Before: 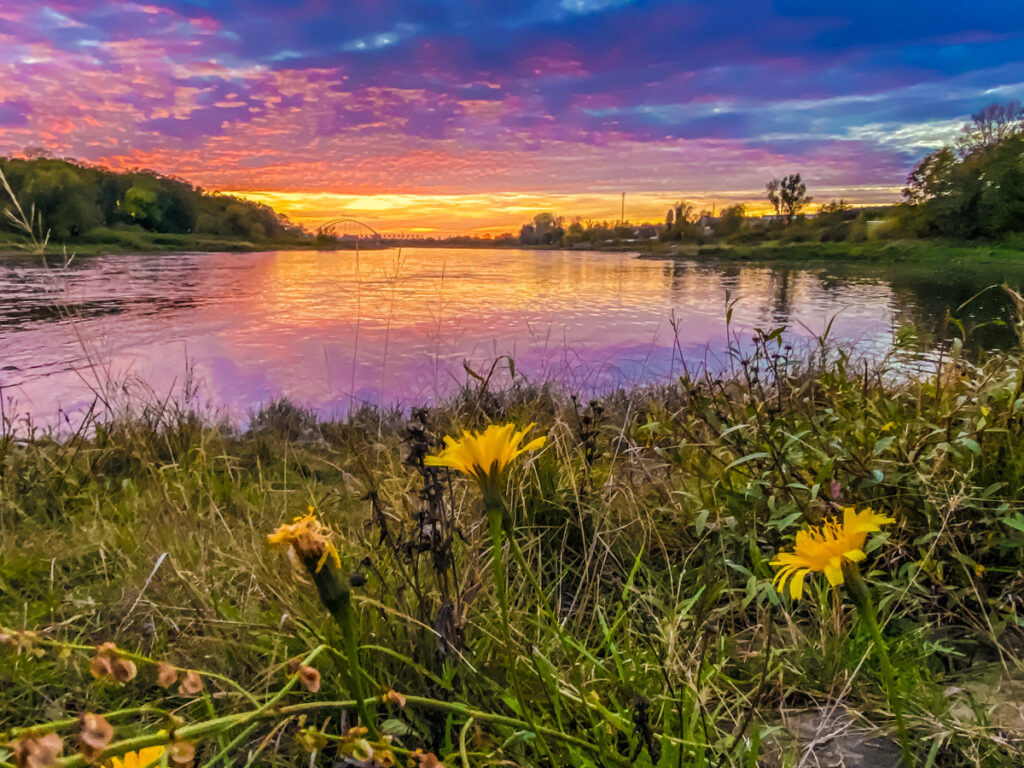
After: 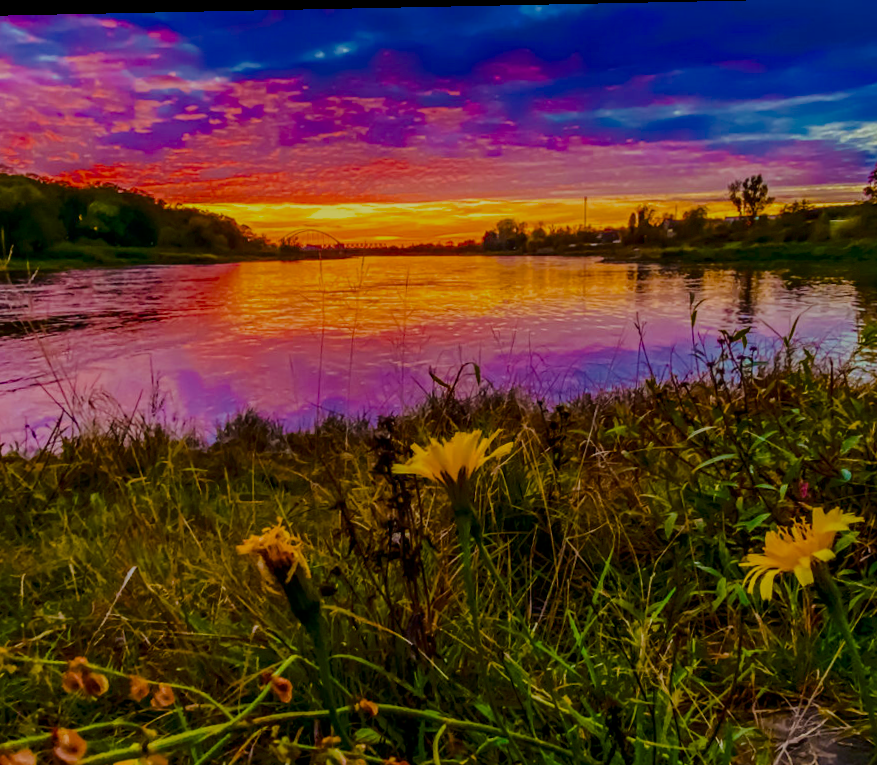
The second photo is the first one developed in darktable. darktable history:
crop and rotate: angle 1.16°, left 4.106%, top 0.481%, right 11.484%, bottom 2.42%
filmic rgb: black relative exposure -7.17 EV, white relative exposure 5.39 EV, hardness 3.02, iterations of high-quality reconstruction 0, contrast in shadows safe
velvia: on, module defaults
color balance rgb: highlights gain › chroma 0.157%, highlights gain › hue 329.92°, perceptual saturation grading › global saturation 36.53%, perceptual saturation grading › shadows 34.915%, perceptual brilliance grading › global brilliance 2.388%, perceptual brilliance grading › highlights -3.633%
contrast brightness saturation: contrast 0.131, brightness -0.24, saturation 0.136
